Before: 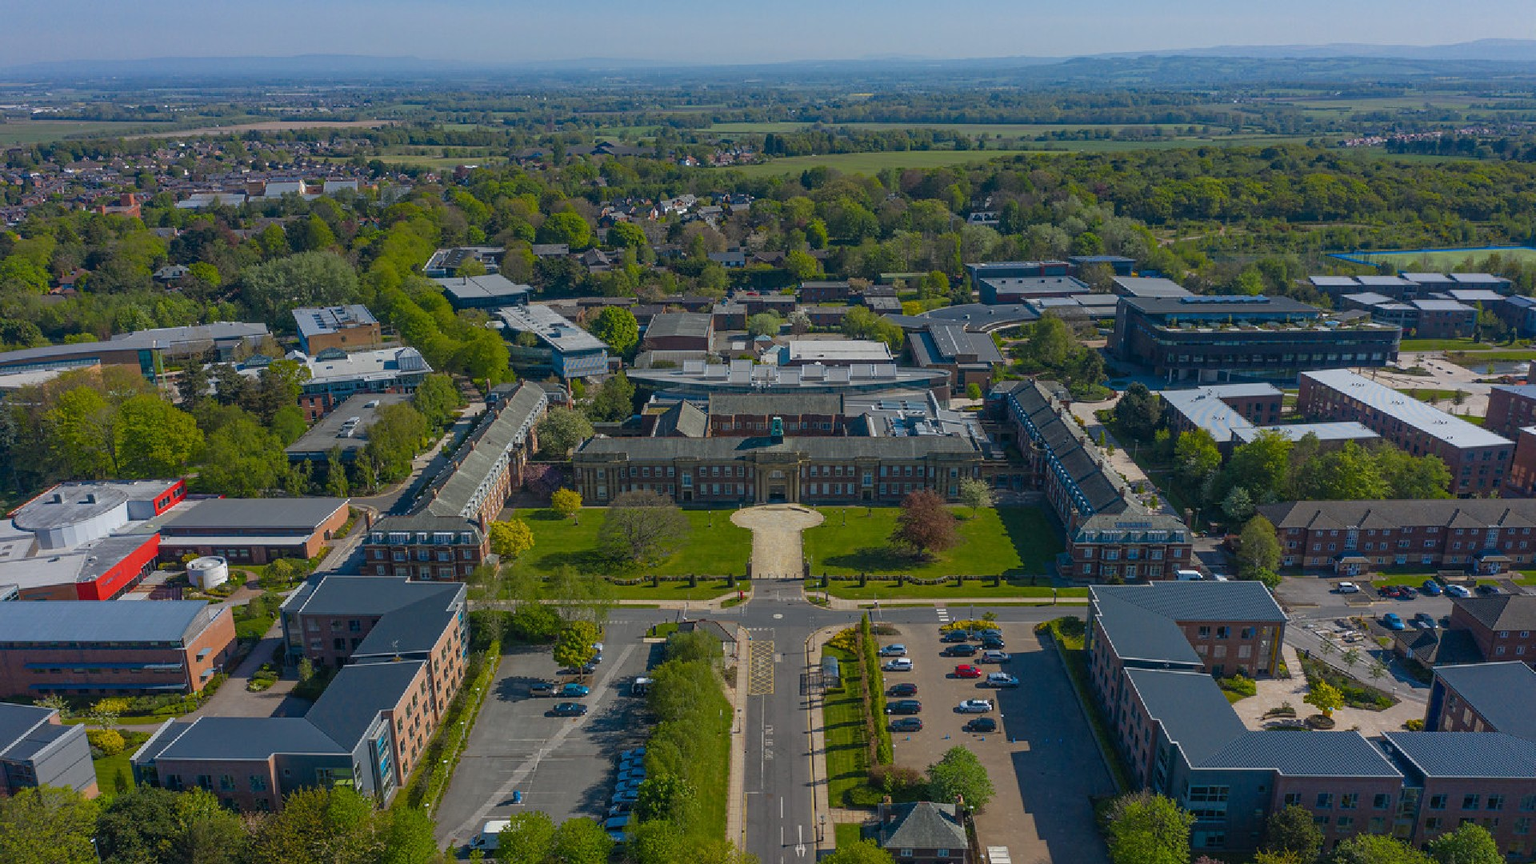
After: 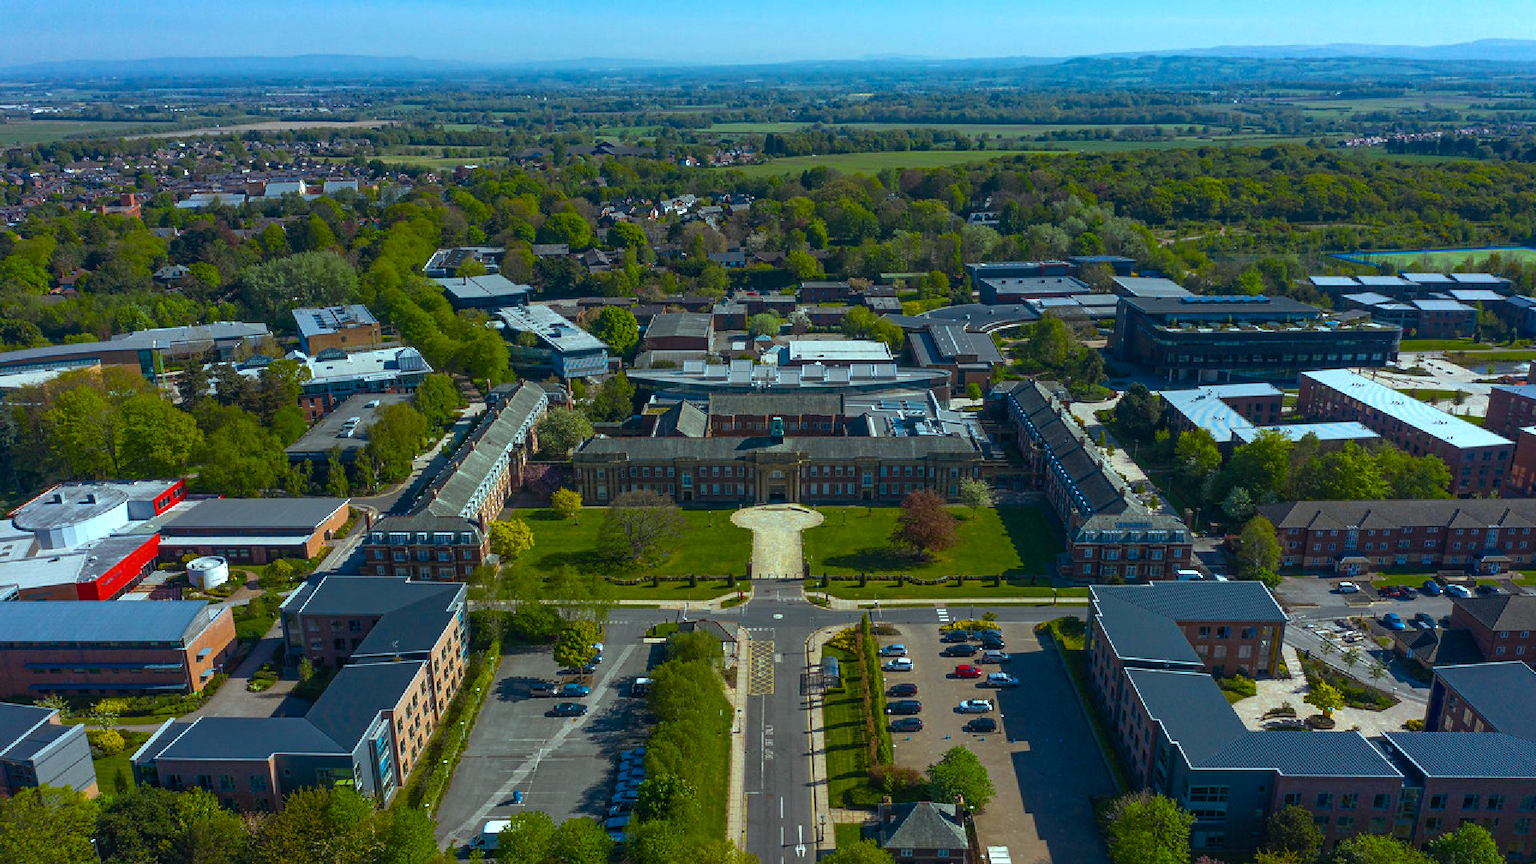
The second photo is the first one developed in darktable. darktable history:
color balance rgb: highlights gain › luminance 15.326%, highlights gain › chroma 3.885%, highlights gain › hue 209.35°, perceptual saturation grading › global saturation 37.159%, perceptual brilliance grading › global brilliance 19.316%, perceptual brilliance grading › shadows -39.444%
